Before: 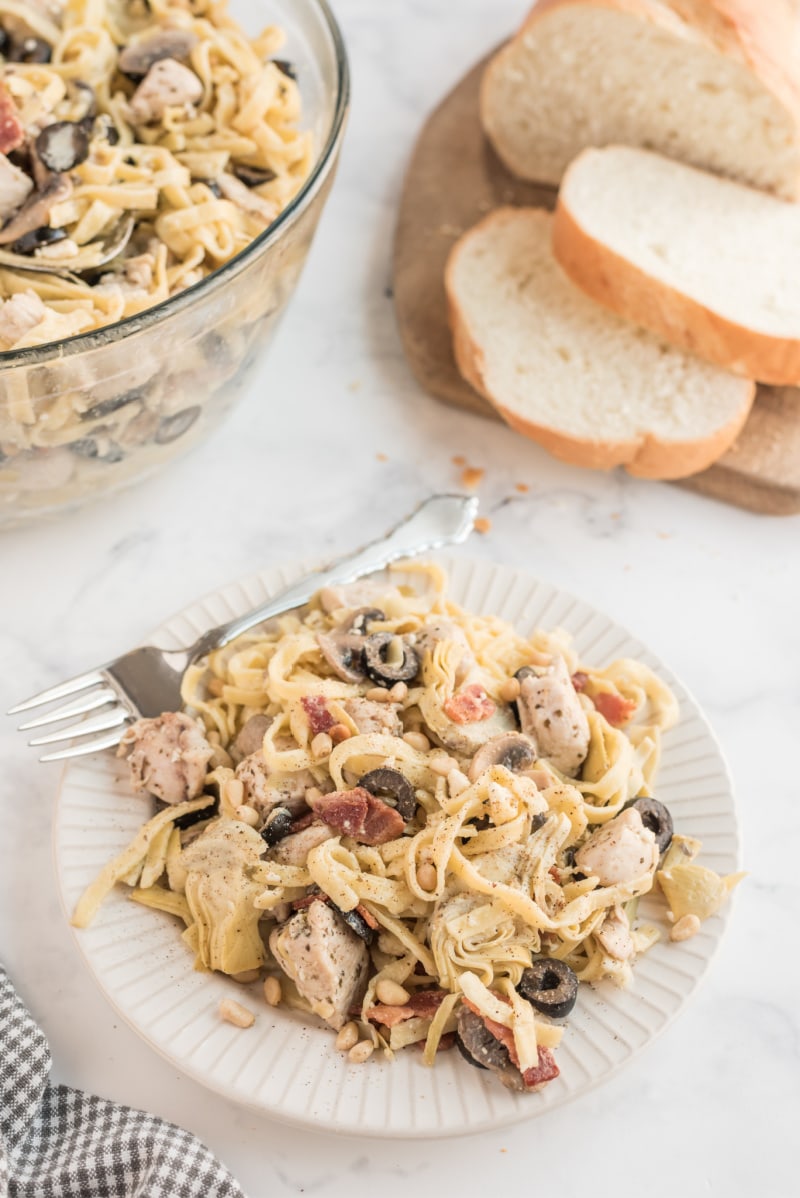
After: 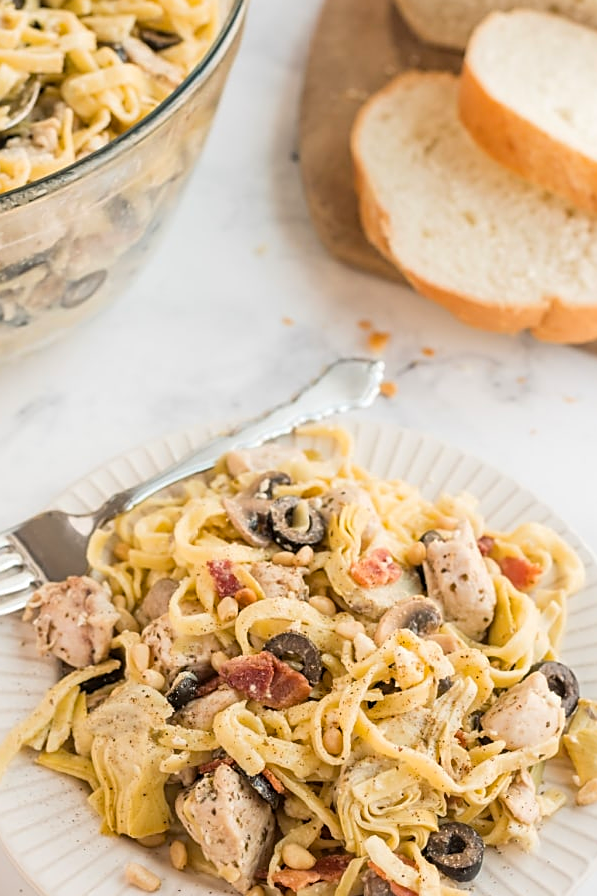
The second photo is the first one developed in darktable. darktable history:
crop and rotate: left 11.857%, top 11.362%, right 13.403%, bottom 13.779%
sharpen: on, module defaults
color balance rgb: perceptual saturation grading › global saturation 25.111%
